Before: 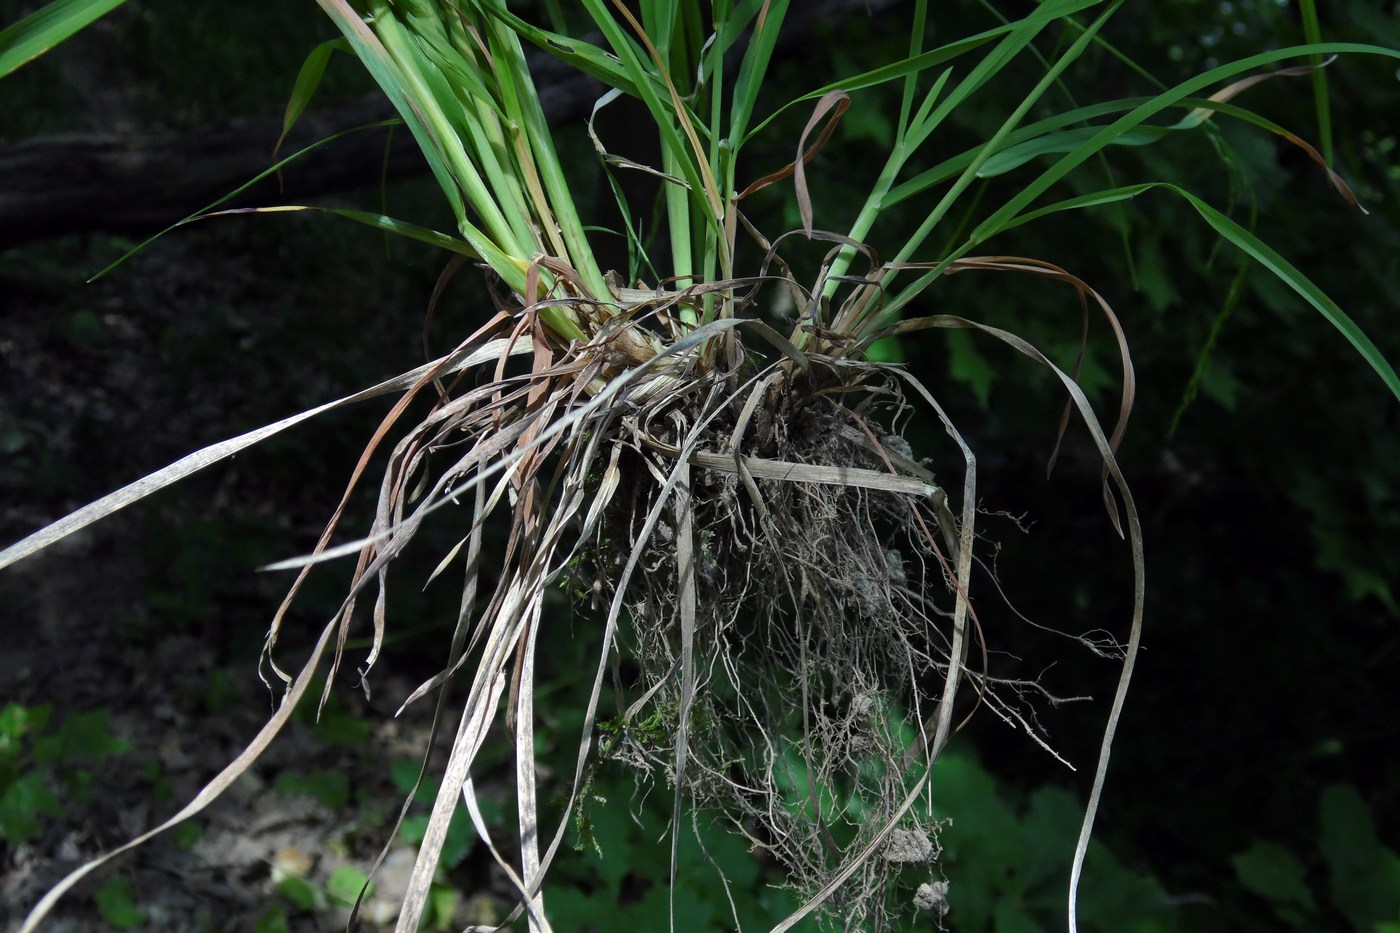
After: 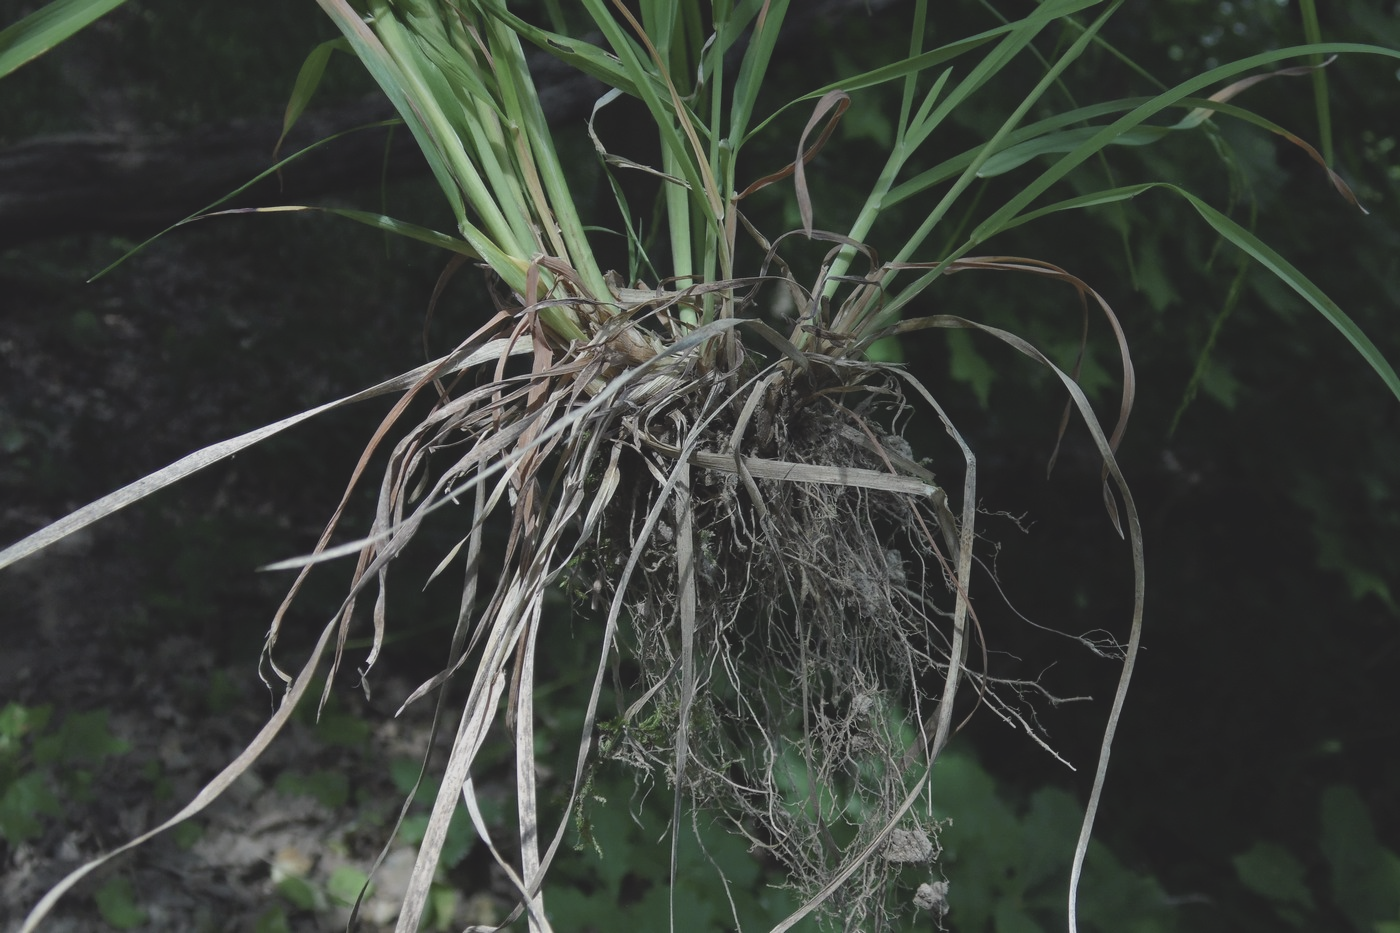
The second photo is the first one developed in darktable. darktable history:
contrast brightness saturation: contrast -0.251, saturation -0.435
